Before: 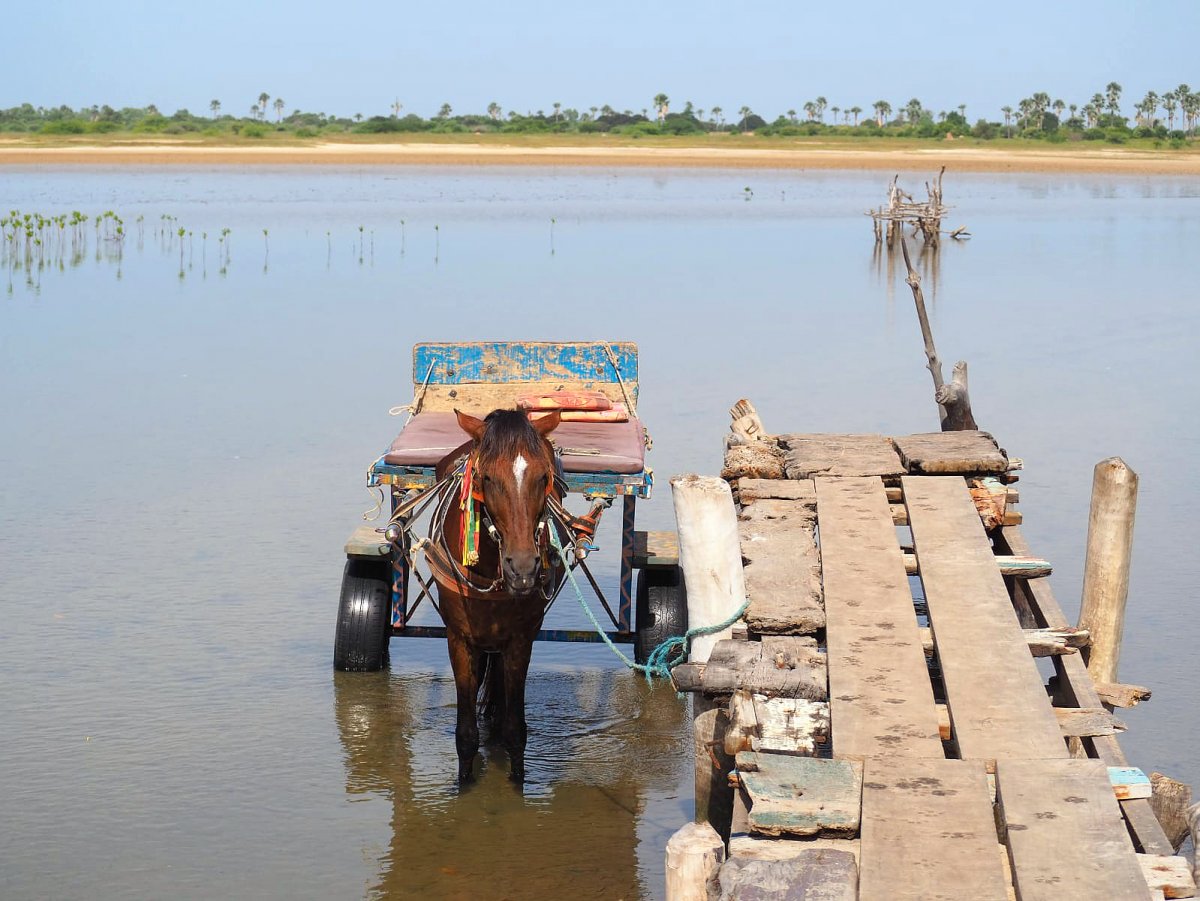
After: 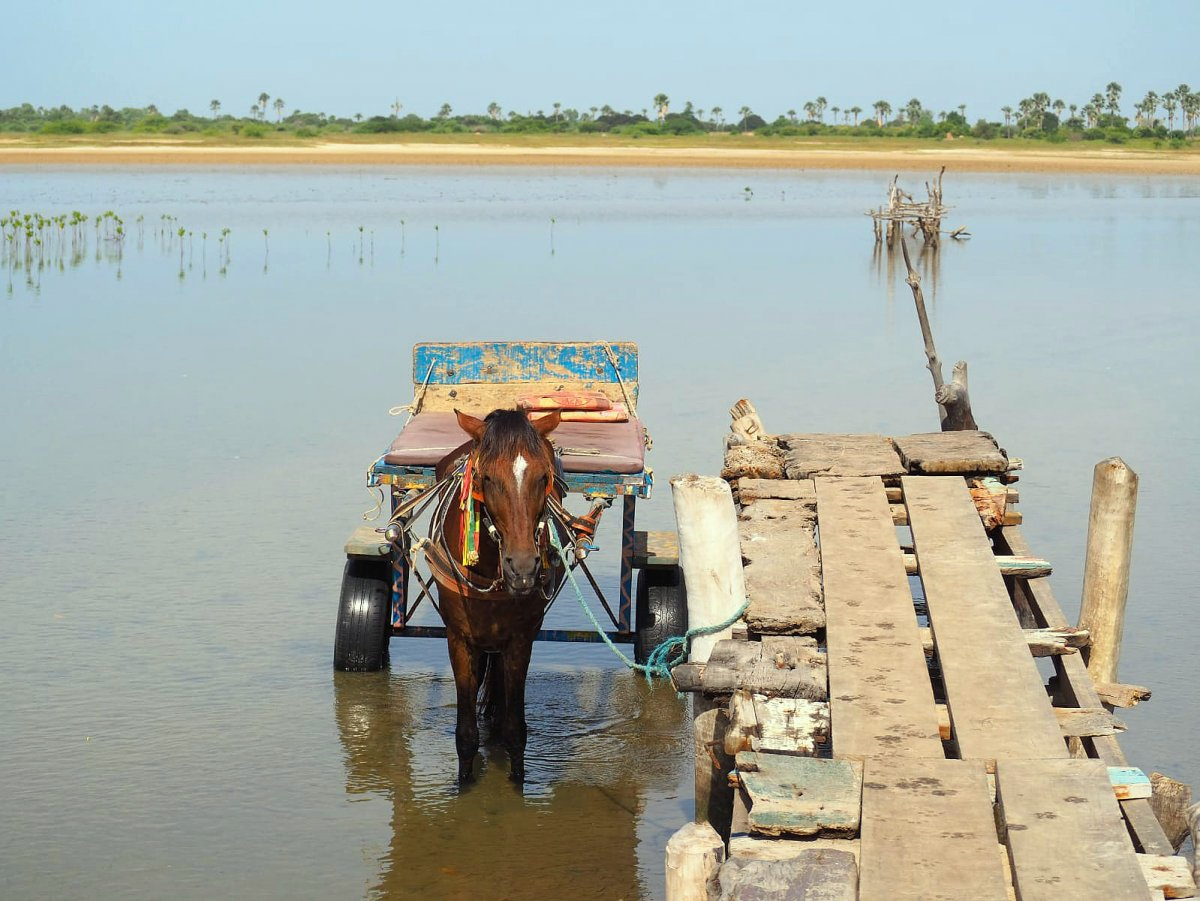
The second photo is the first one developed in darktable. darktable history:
color correction: highlights a* -4.4, highlights b* 6.82
